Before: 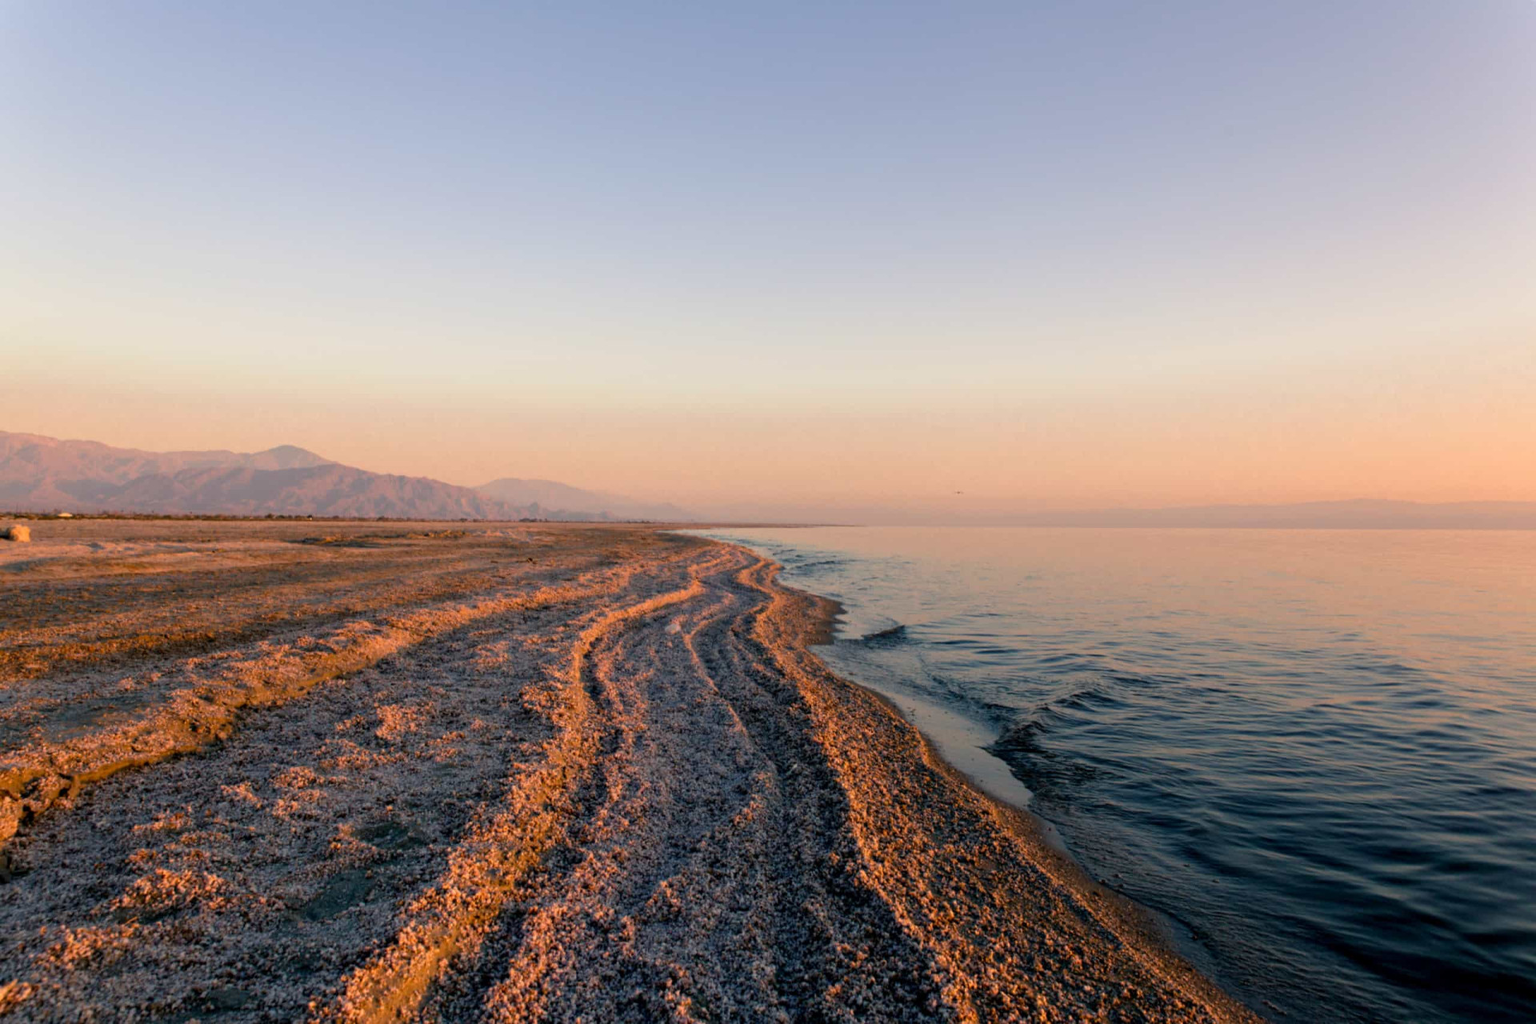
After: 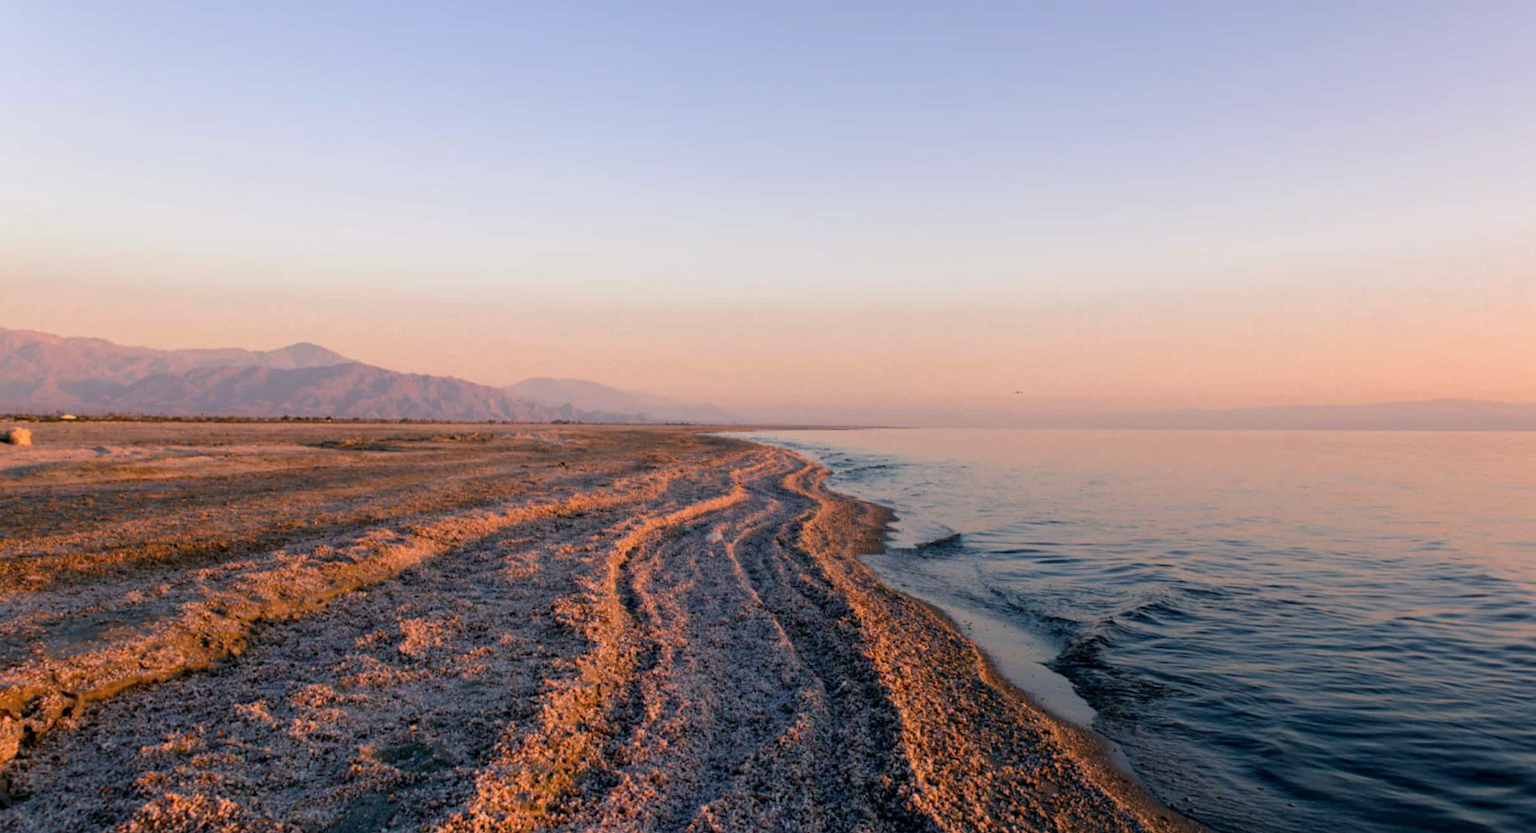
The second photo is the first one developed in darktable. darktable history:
crop and rotate: angle 0.044°, top 12.063%, right 5.748%, bottom 11.145%
color calibration: illuminant as shot in camera, x 0.358, y 0.373, temperature 4628.91 K
